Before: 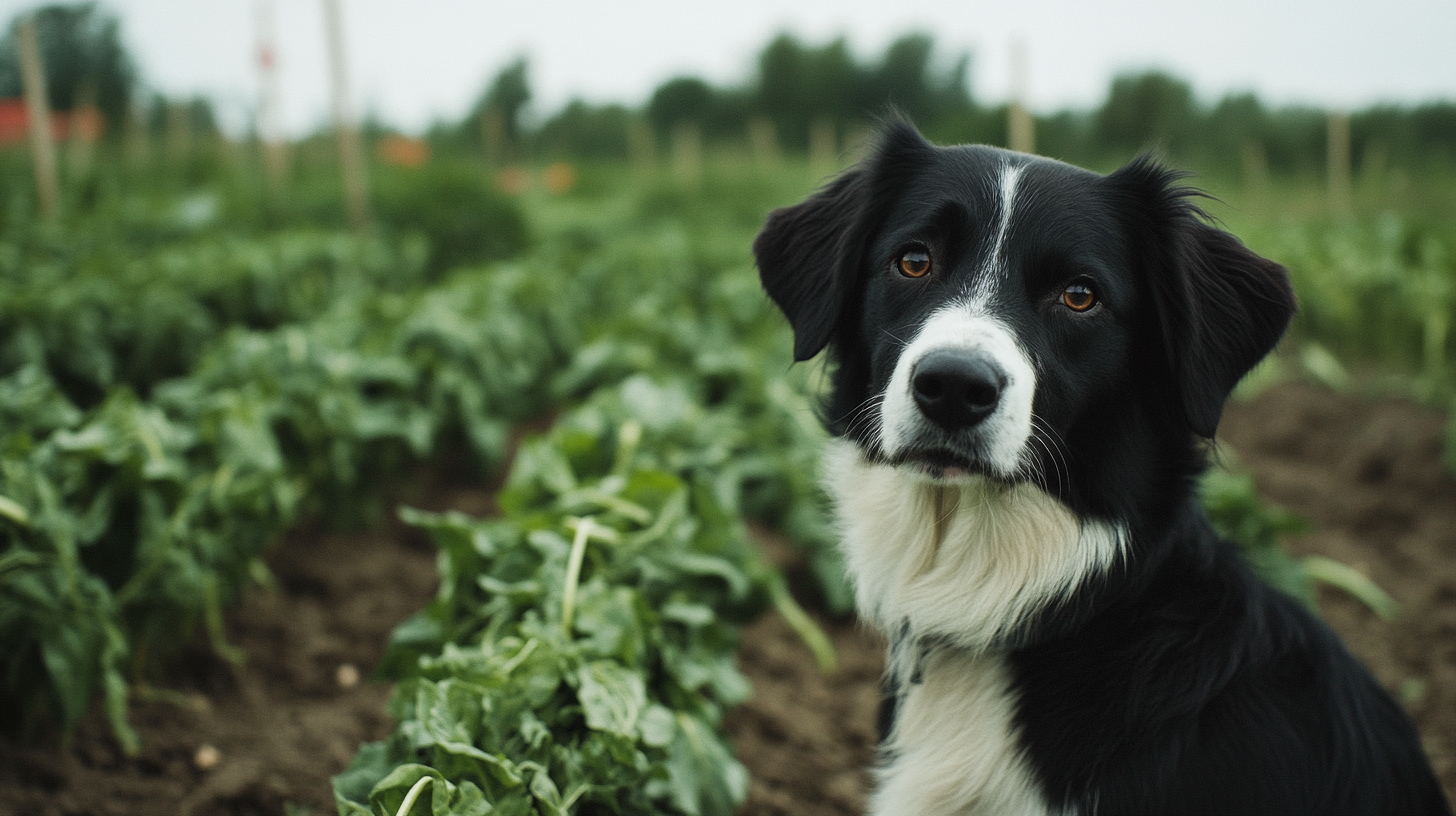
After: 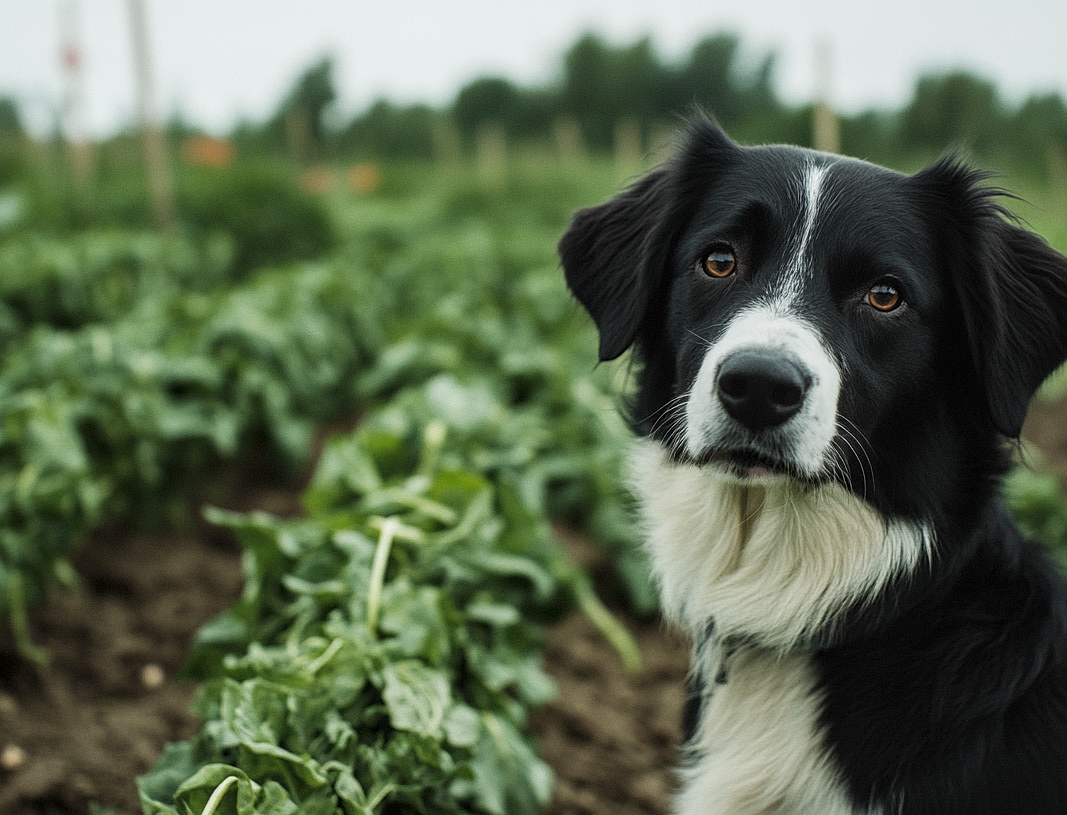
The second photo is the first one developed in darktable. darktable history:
sharpen: amount 0.208
exposure: black level correction 0.001, compensate highlight preservation false
crop: left 13.406%, right 13.307%
local contrast: on, module defaults
